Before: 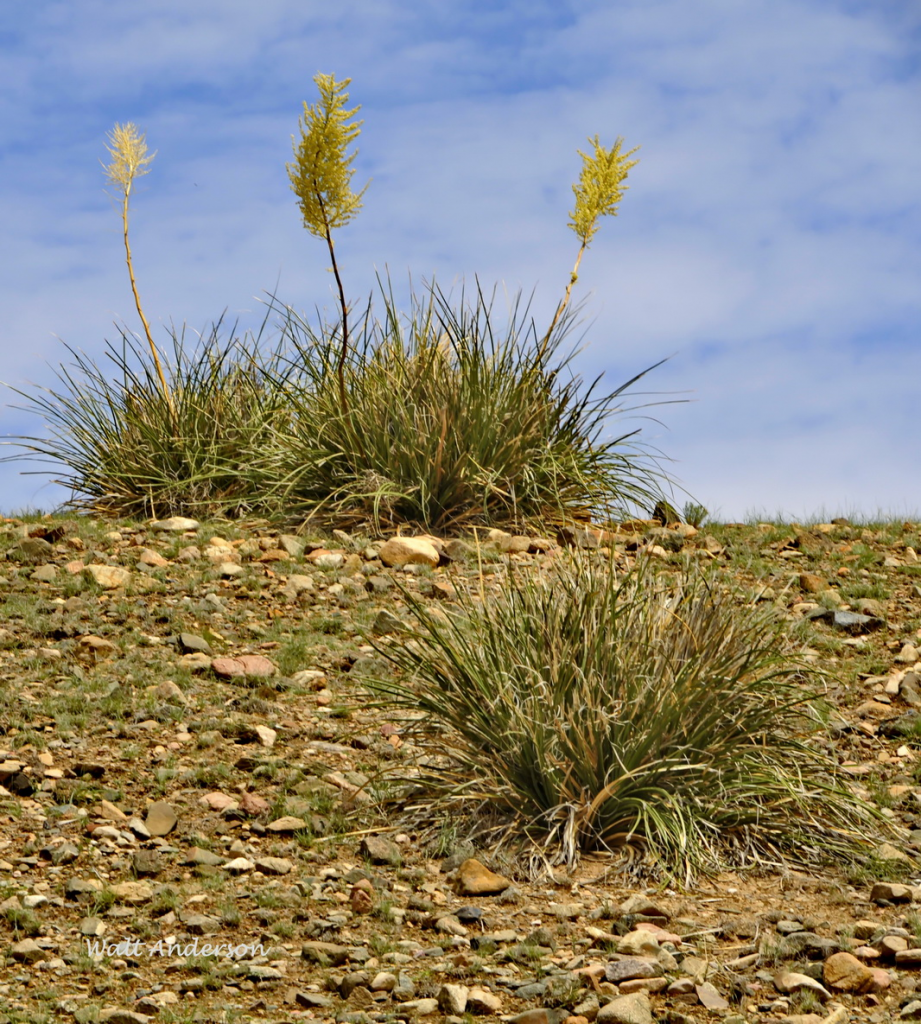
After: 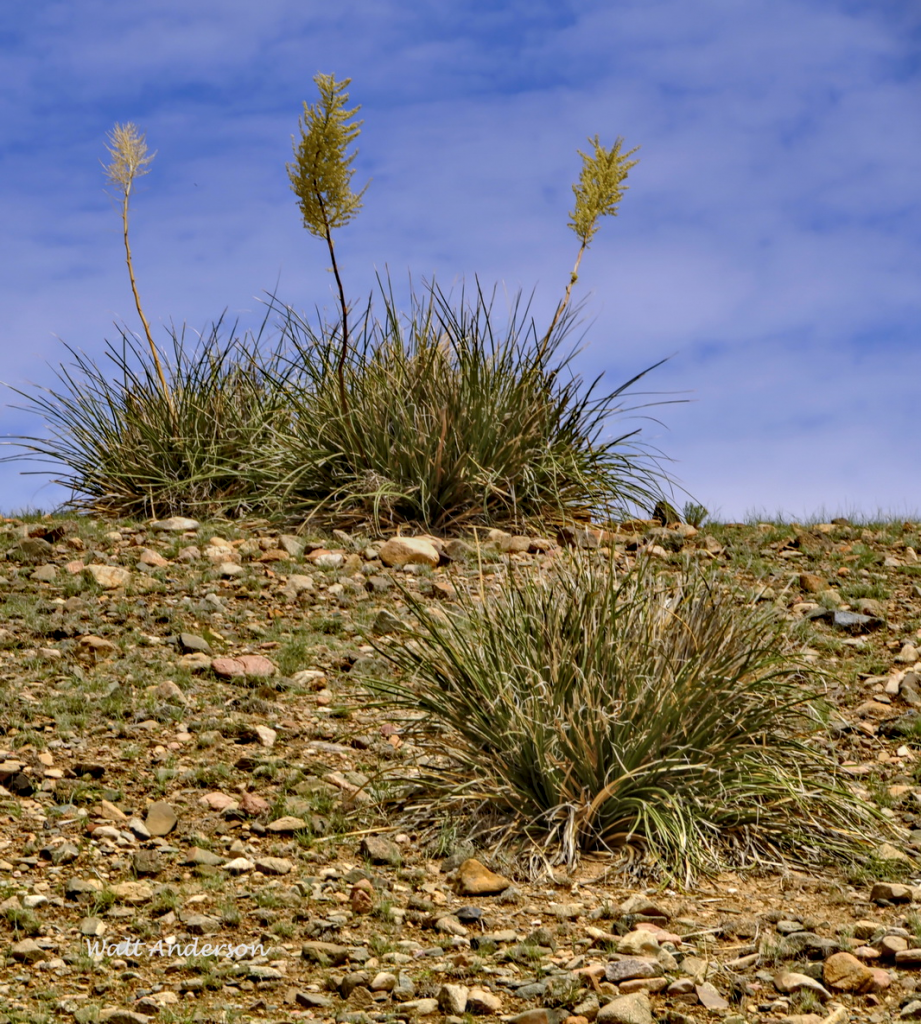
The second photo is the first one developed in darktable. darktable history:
graduated density: hue 238.83°, saturation 50%
local contrast: on, module defaults
white balance: red 1.009, blue 1.027
